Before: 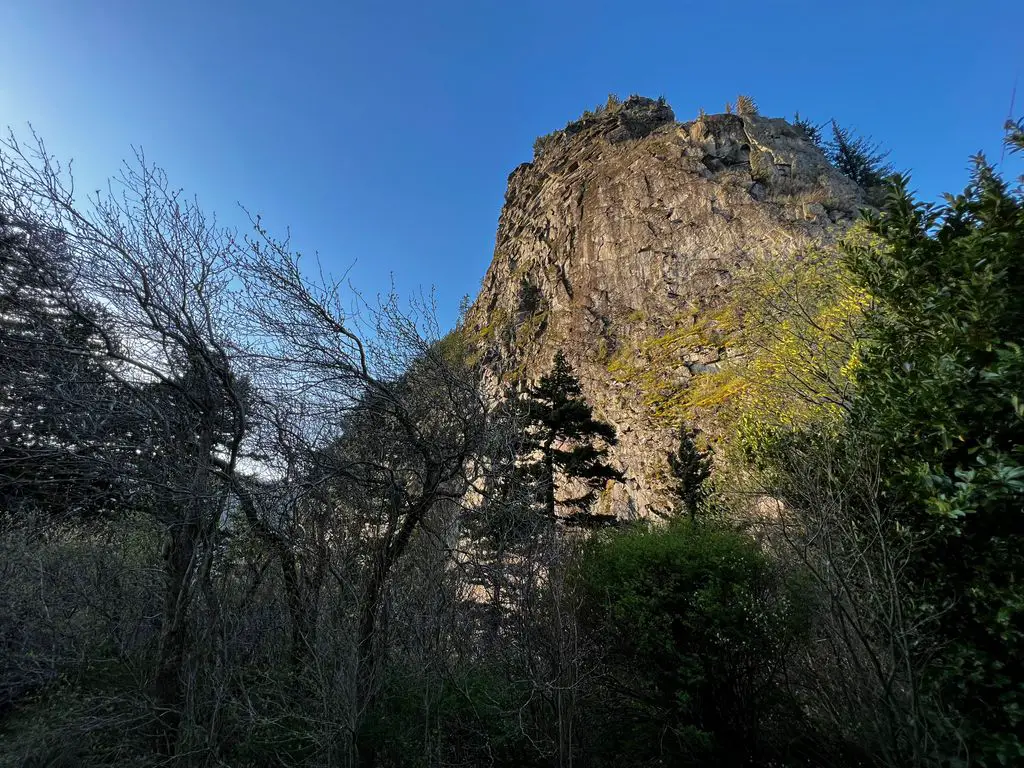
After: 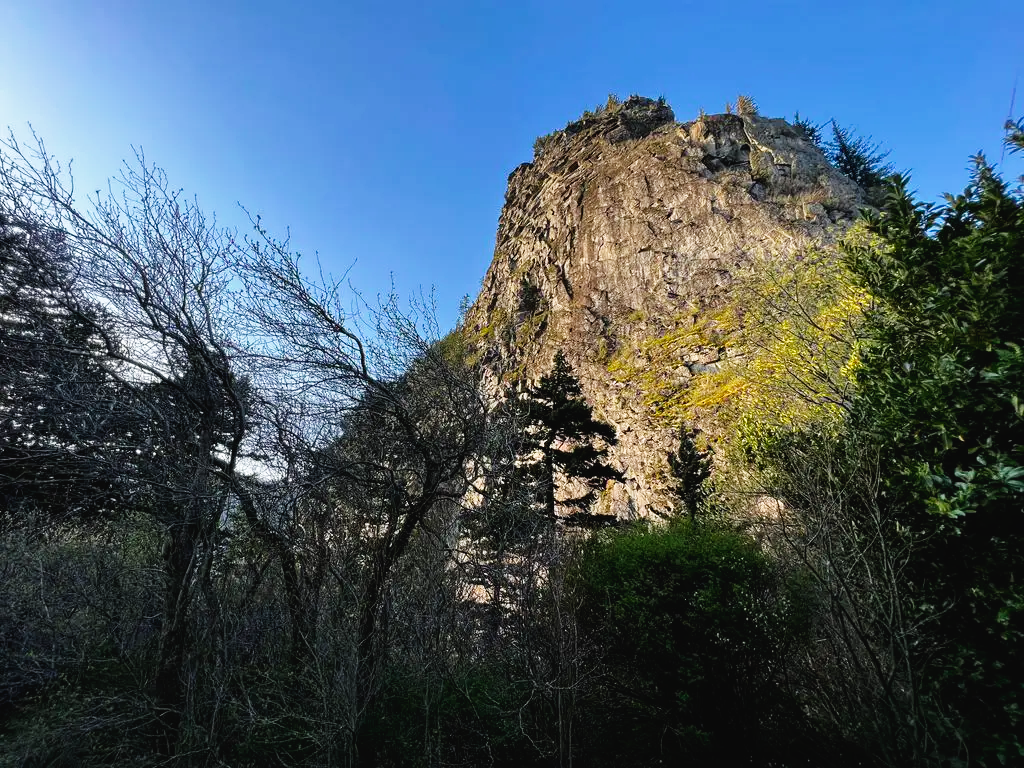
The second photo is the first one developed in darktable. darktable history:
tone curve: curves: ch0 [(0, 0.024) (0.049, 0.038) (0.176, 0.162) (0.311, 0.337) (0.416, 0.471) (0.565, 0.658) (0.817, 0.911) (1, 1)]; ch1 [(0, 0) (0.339, 0.358) (0.445, 0.439) (0.476, 0.47) (0.504, 0.504) (0.53, 0.511) (0.557, 0.558) (0.627, 0.664) (0.728, 0.786) (1, 1)]; ch2 [(0, 0) (0.327, 0.324) (0.417, 0.44) (0.46, 0.453) (0.502, 0.504) (0.526, 0.52) (0.549, 0.561) (0.619, 0.657) (0.76, 0.765) (1, 1)], preserve colors none
